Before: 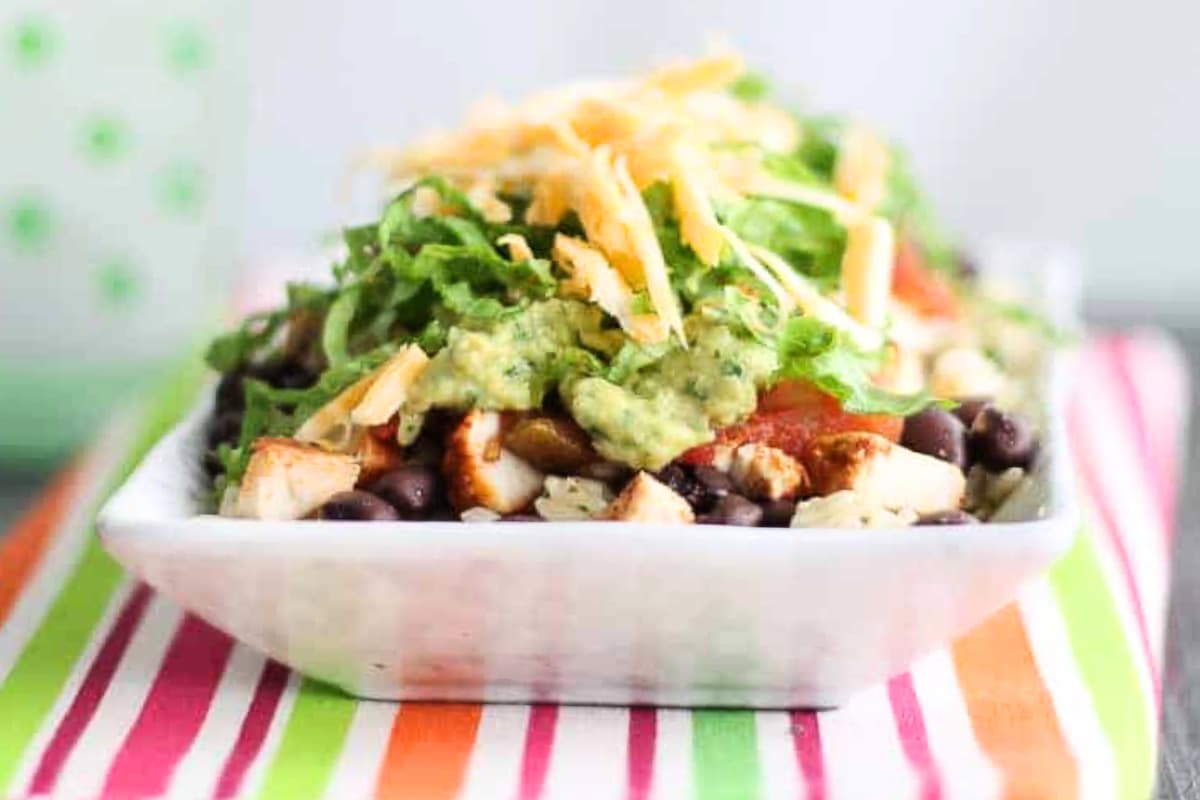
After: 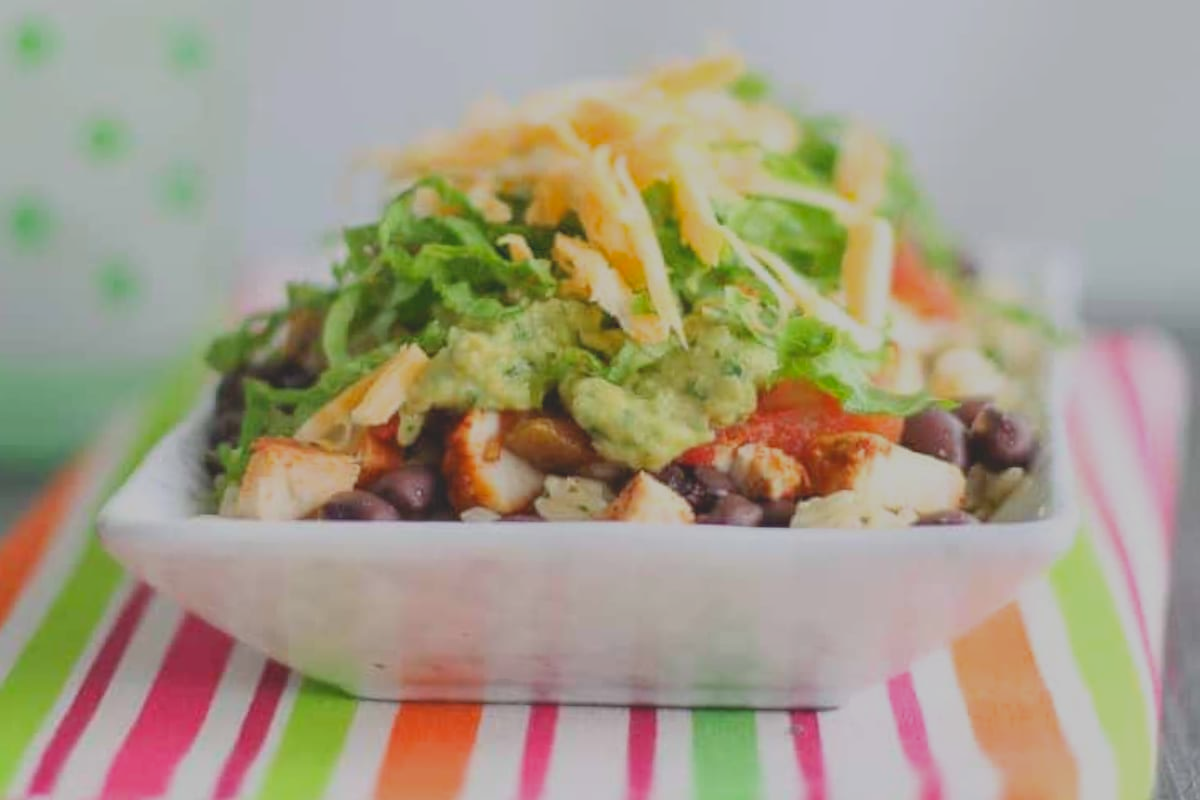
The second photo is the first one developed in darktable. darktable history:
contrast brightness saturation: contrast -0.28
tone equalizer: -8 EV 0.25 EV, -7 EV 0.417 EV, -6 EV 0.417 EV, -5 EV 0.25 EV, -3 EV -0.25 EV, -2 EV -0.417 EV, -1 EV -0.417 EV, +0 EV -0.25 EV, edges refinement/feathering 500, mask exposure compensation -1.57 EV, preserve details guided filter
